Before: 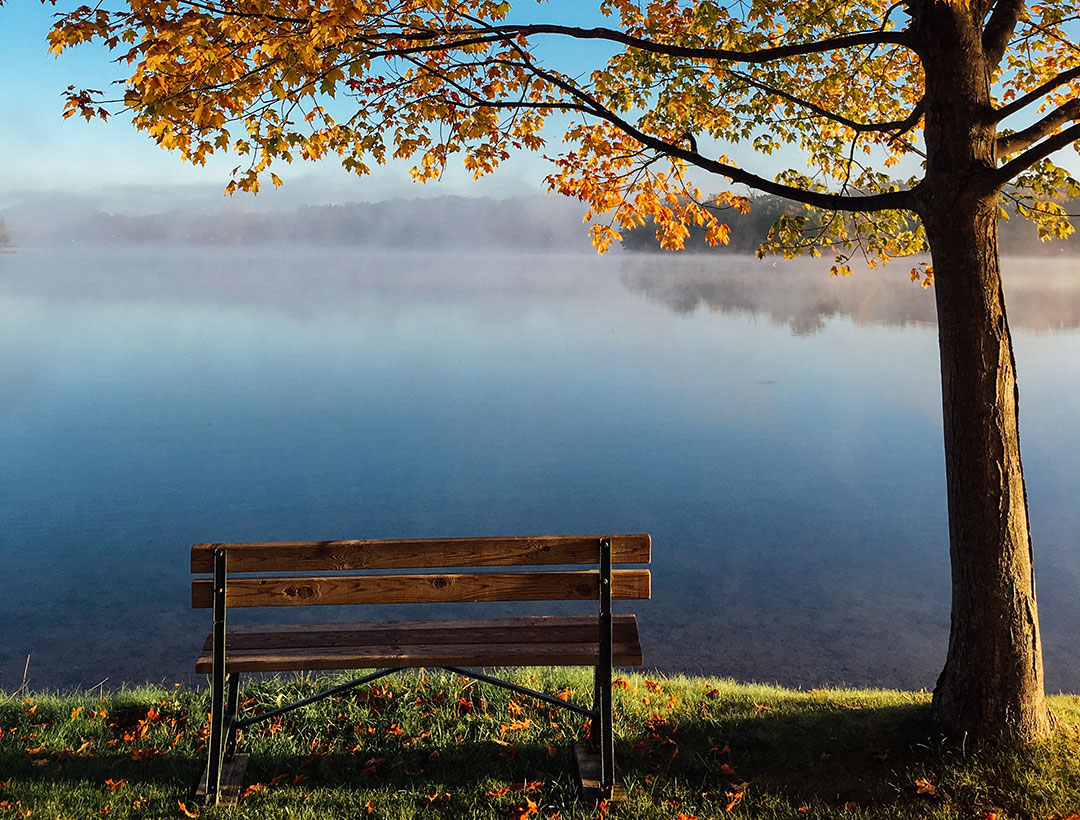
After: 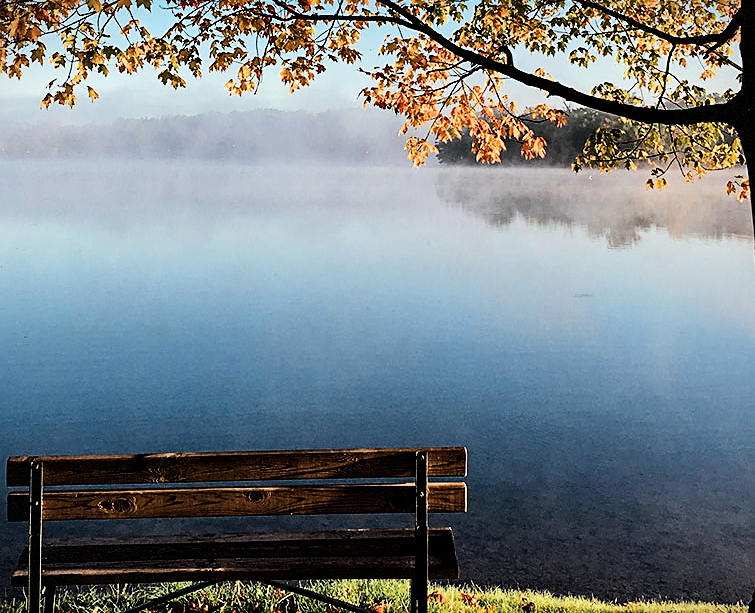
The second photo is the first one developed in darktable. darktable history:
vignetting: fall-off start 100%, fall-off radius 71%, brightness -0.434, saturation -0.2, width/height ratio 1.178, dithering 8-bit output, unbound false
filmic rgb: black relative exposure -16 EV, white relative exposure 6.29 EV, hardness 5.1, contrast 1.35
crop and rotate: left 17.046%, top 10.659%, right 12.989%, bottom 14.553%
sharpen: on, module defaults
tone equalizer: -8 EV -0.417 EV, -7 EV -0.389 EV, -6 EV -0.333 EV, -5 EV -0.222 EV, -3 EV 0.222 EV, -2 EV 0.333 EV, -1 EV 0.389 EV, +0 EV 0.417 EV, edges refinement/feathering 500, mask exposure compensation -1.57 EV, preserve details no
